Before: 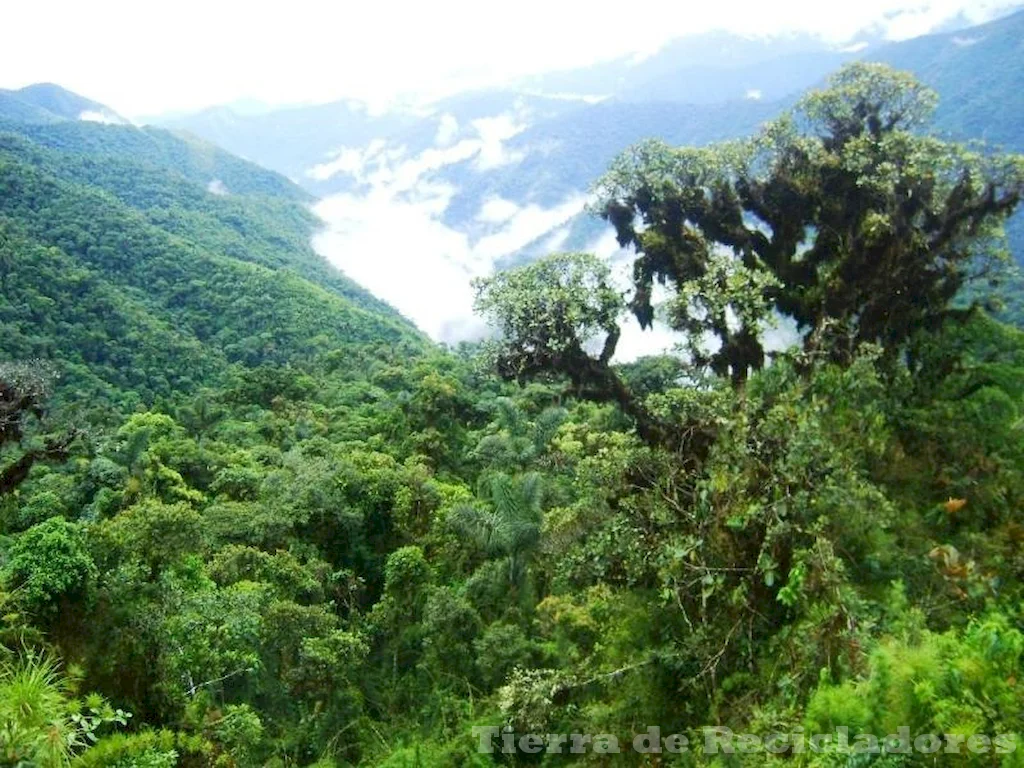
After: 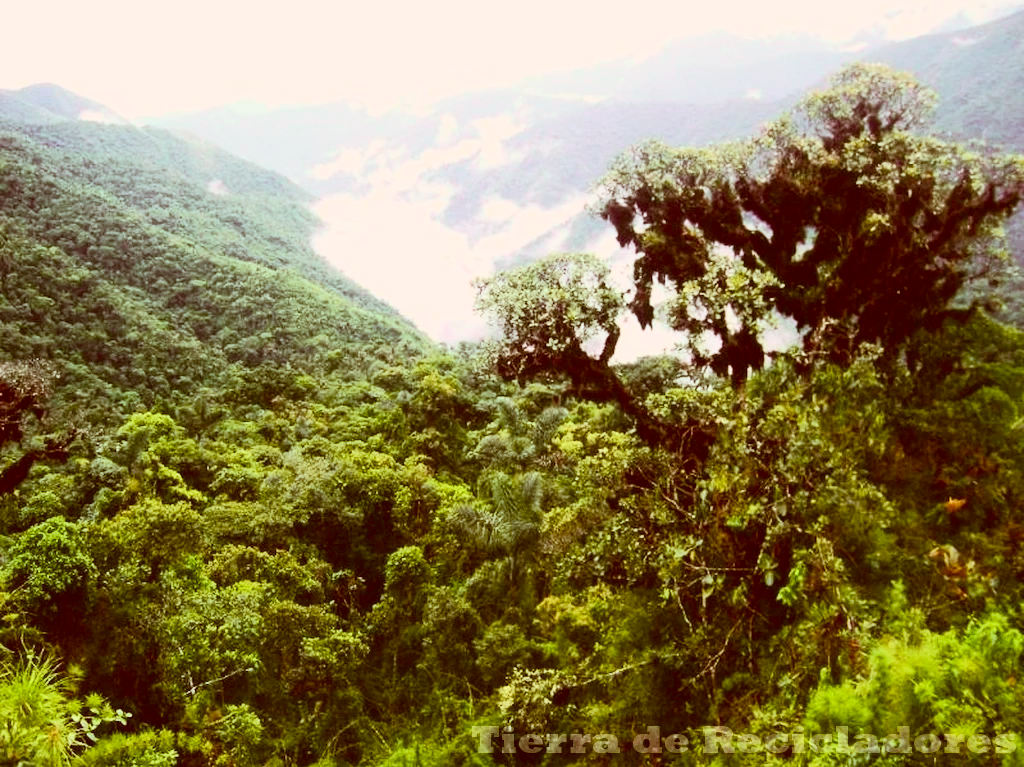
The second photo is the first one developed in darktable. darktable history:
color correction: highlights a* 9.03, highlights b* 8.71, shadows a* 40, shadows b* 40, saturation 0.8
crop: bottom 0.071%
tone curve: curves: ch0 [(0, 0.023) (0.132, 0.075) (0.251, 0.186) (0.463, 0.461) (0.662, 0.757) (0.854, 0.909) (1, 0.973)]; ch1 [(0, 0) (0.447, 0.411) (0.483, 0.469) (0.498, 0.496) (0.518, 0.514) (0.561, 0.579) (0.604, 0.645) (0.669, 0.73) (0.819, 0.93) (1, 1)]; ch2 [(0, 0) (0.307, 0.315) (0.425, 0.438) (0.483, 0.477) (0.503, 0.503) (0.526, 0.534) (0.567, 0.569) (0.617, 0.674) (0.703, 0.797) (0.985, 0.966)], color space Lab, independent channels
